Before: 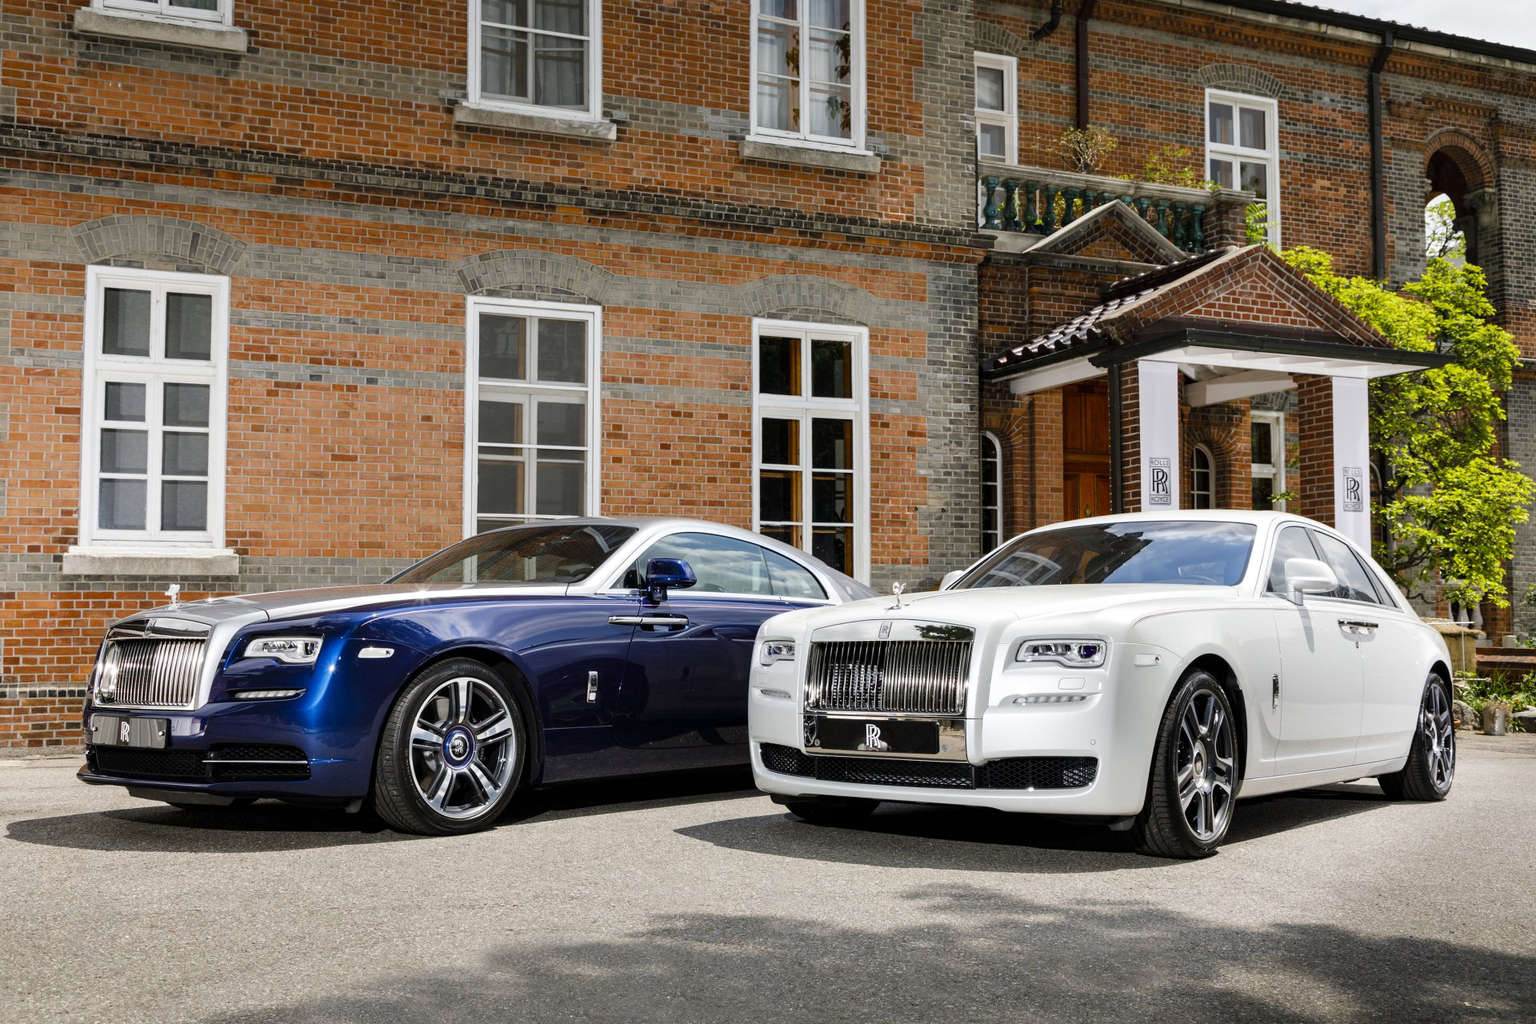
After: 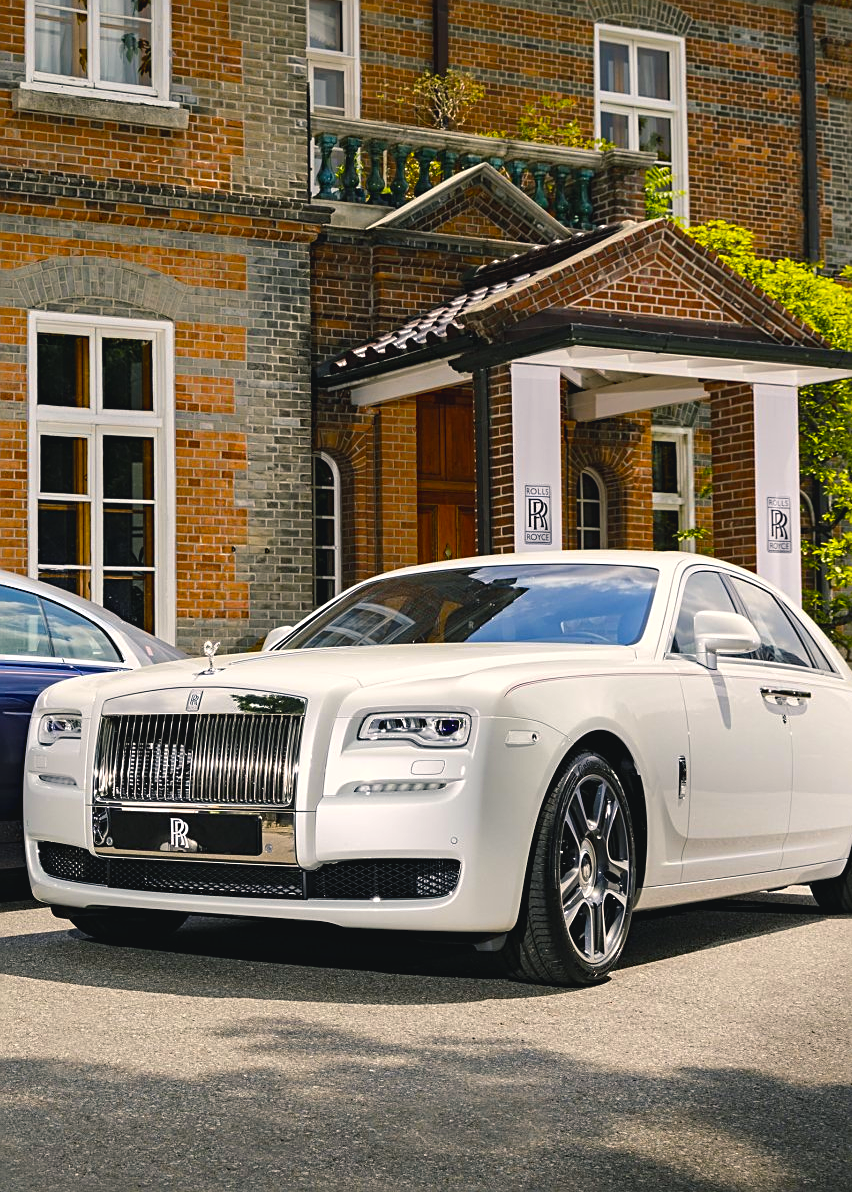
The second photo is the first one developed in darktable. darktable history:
color balance rgb: shadows lift › chroma 2.014%, shadows lift › hue 219.82°, highlights gain › chroma 2.053%, highlights gain › hue 66.44°, global offset › luminance 0.496%, perceptual saturation grading › global saturation 30.308%, global vibrance 20%
crop: left 47.52%, top 6.87%, right 8.102%
haze removal: compatibility mode true, adaptive false
sharpen: on, module defaults
